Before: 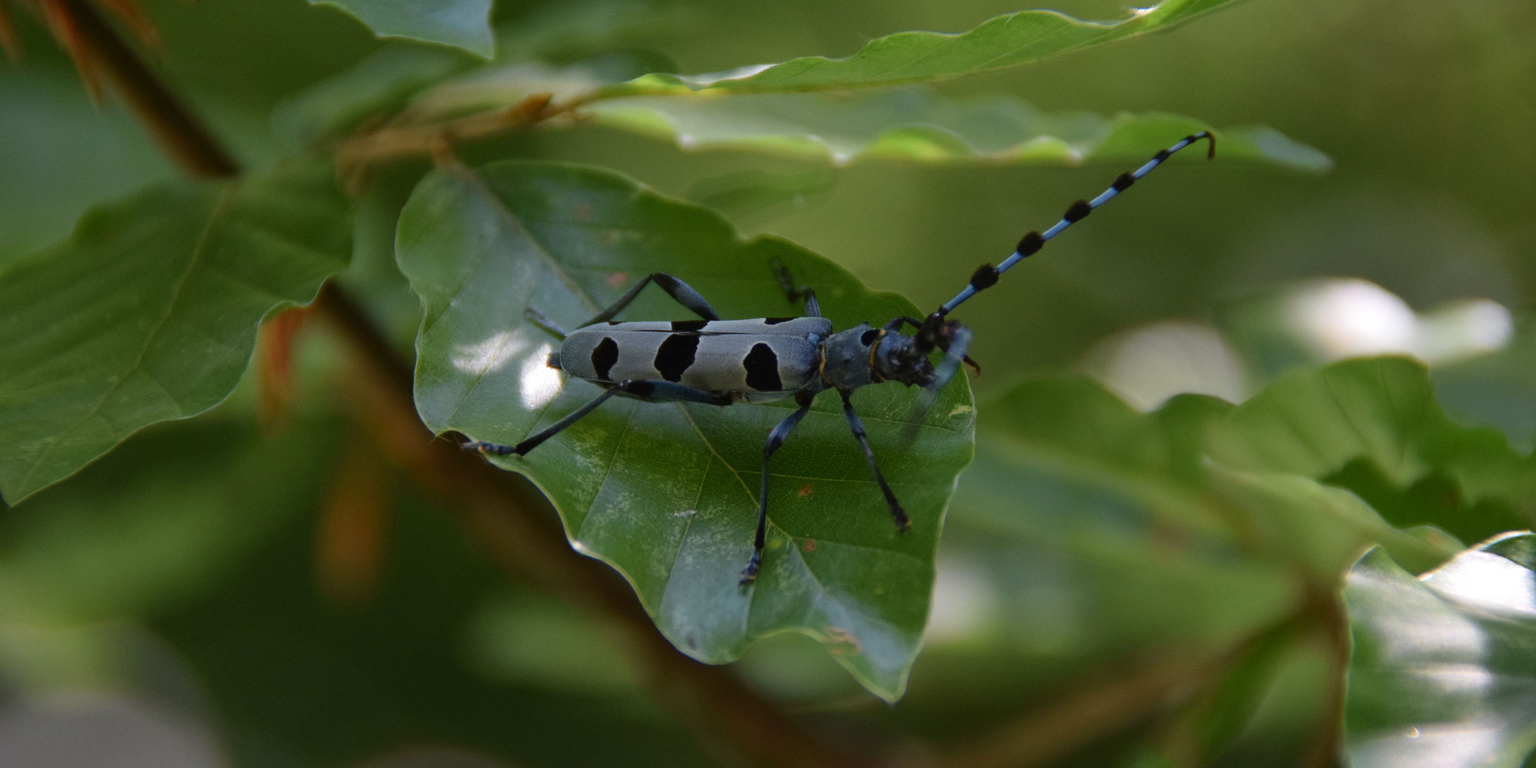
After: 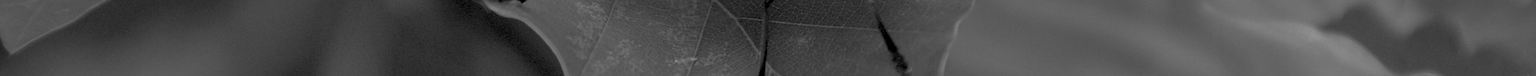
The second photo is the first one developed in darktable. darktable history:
monochrome: a 26.22, b 42.67, size 0.8
white balance: emerald 1
graduated density: hue 238.83°, saturation 50%
exposure: black level correction 0, exposure 1.2 EV, compensate exposure bias true, compensate highlight preservation false
crop and rotate: top 59.084%, bottom 30.916%
base curve: curves: ch0 [(0, 0) (0.826, 0.587) (1, 1)]
sharpen: radius 1.4, amount 1.25, threshold 0.7
rgb levels: preserve colors sum RGB, levels [[0.038, 0.433, 0.934], [0, 0.5, 1], [0, 0.5, 1]]
